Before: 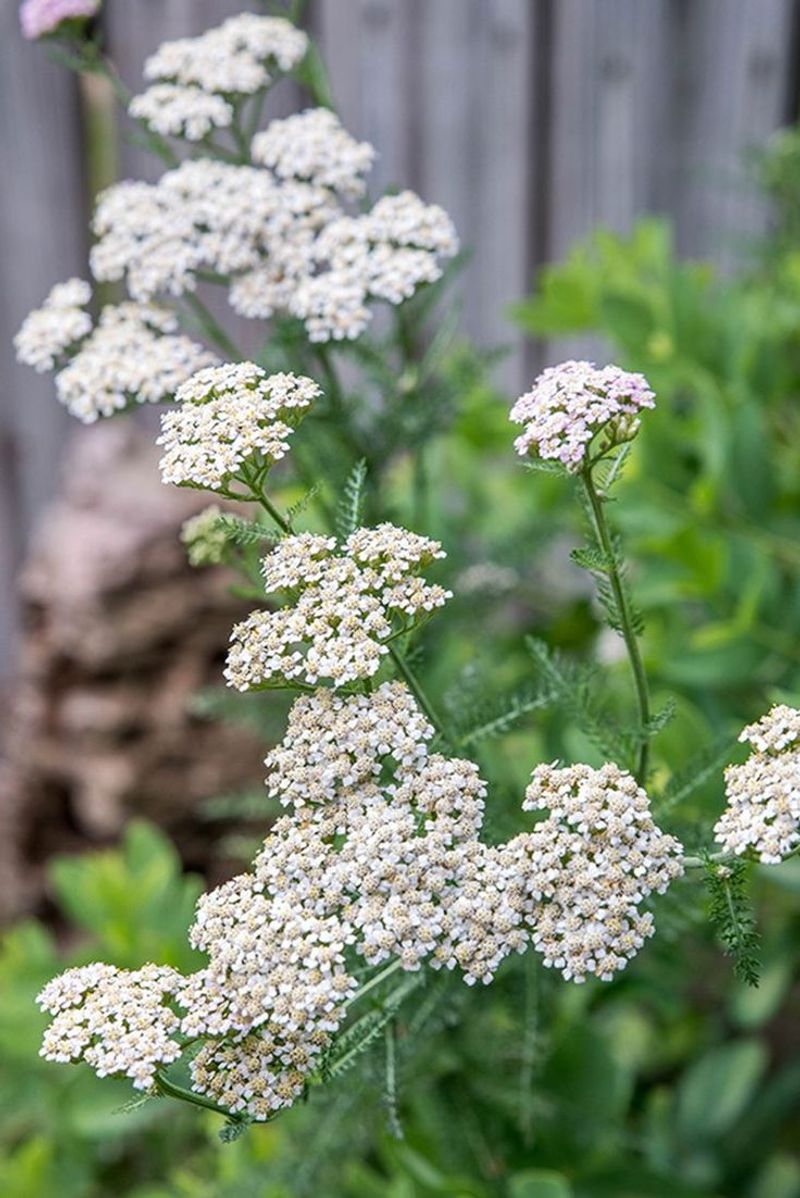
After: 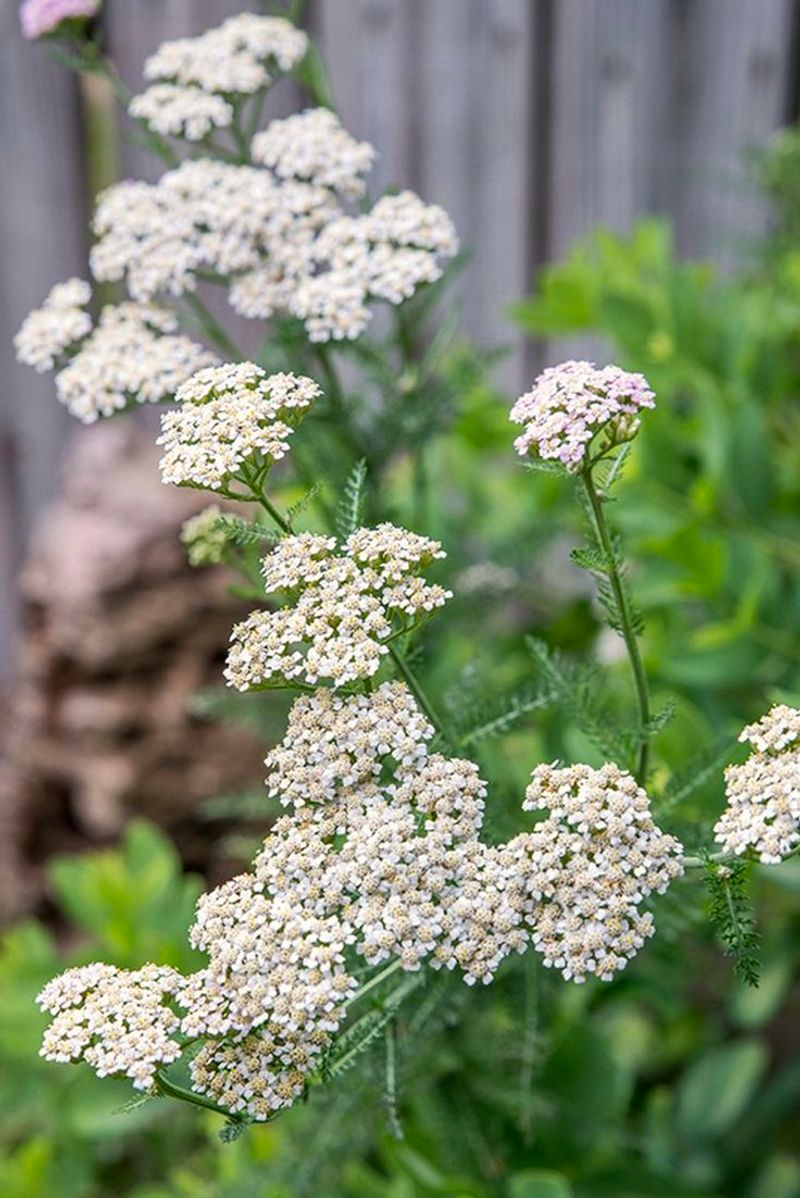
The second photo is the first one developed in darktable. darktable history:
color correction: highlights a* 0.659, highlights b* 2.78, saturation 1.09
